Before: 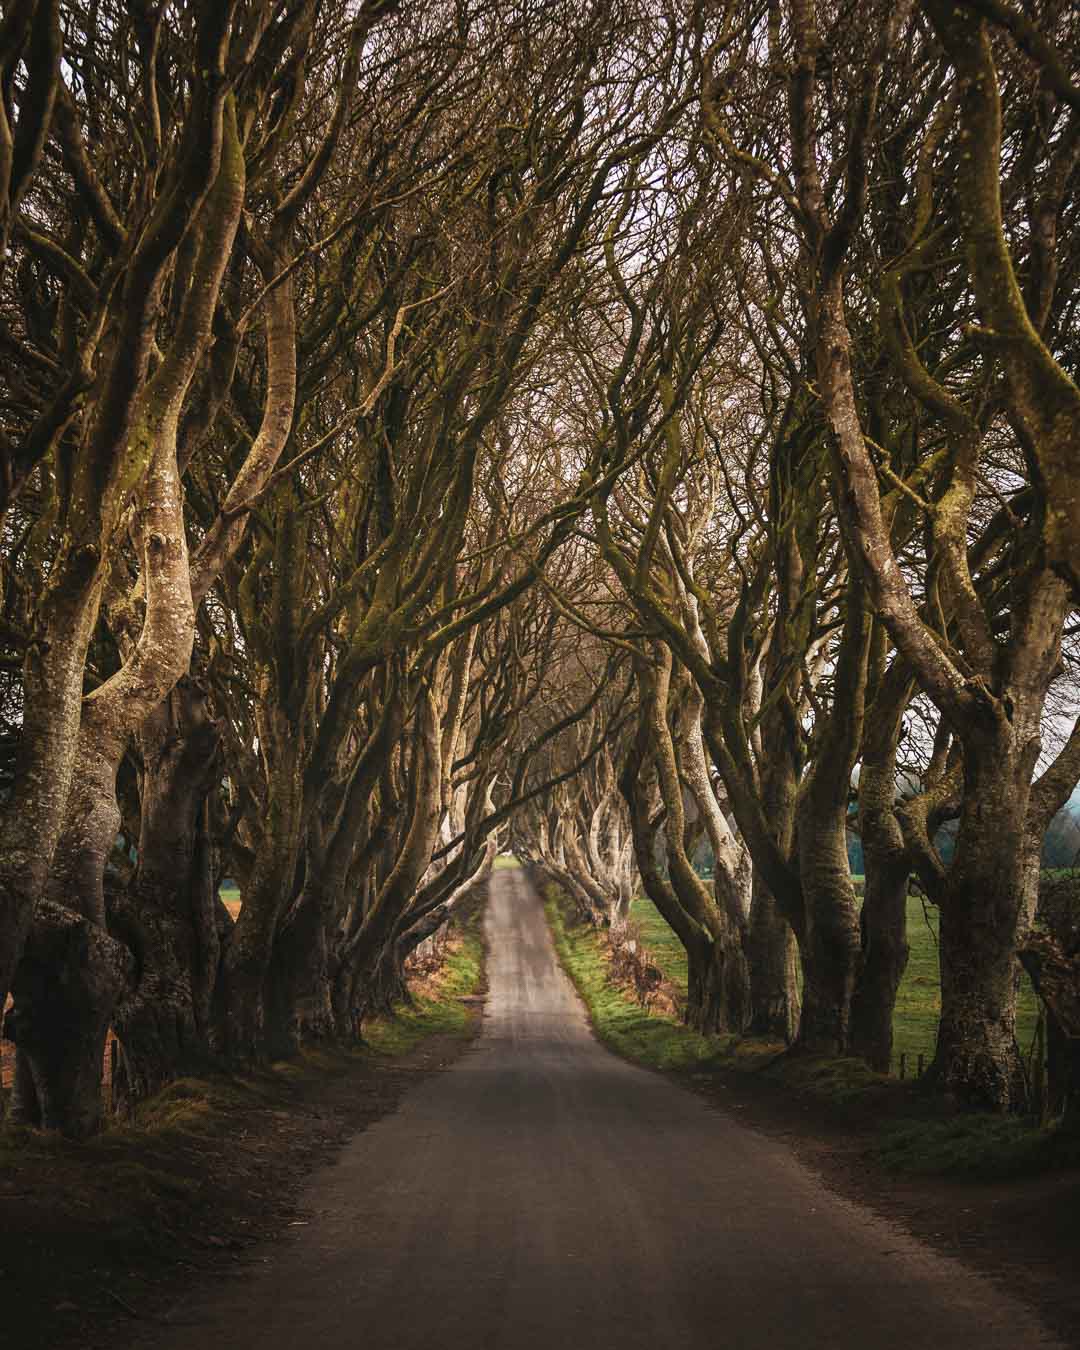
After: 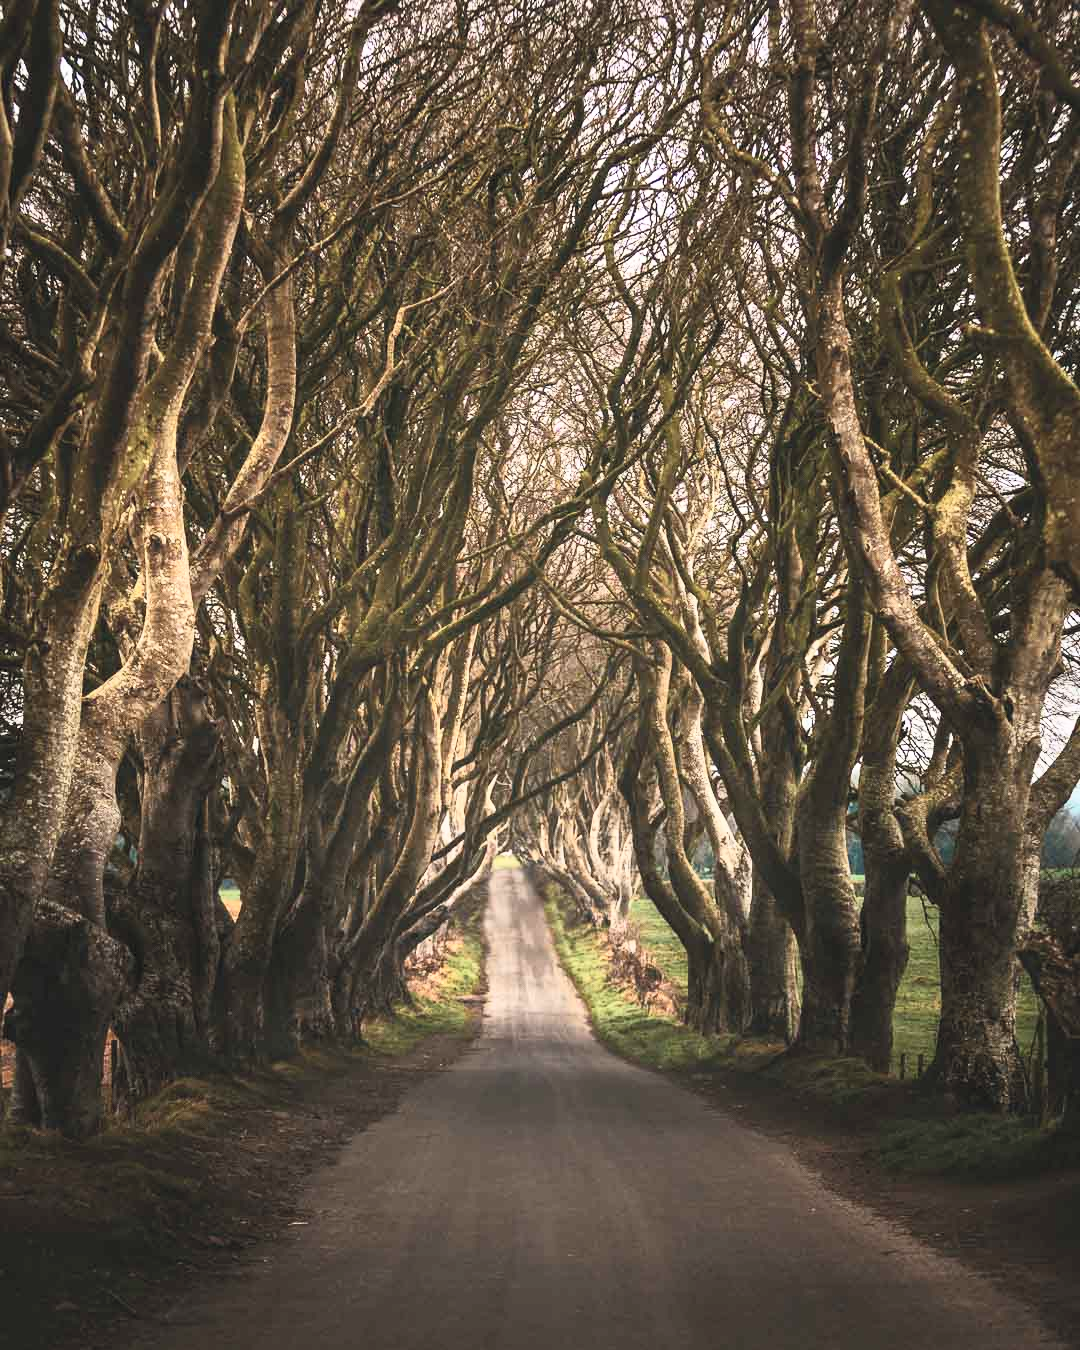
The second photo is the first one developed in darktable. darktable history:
contrast brightness saturation: contrast 0.383, brightness 0.518
